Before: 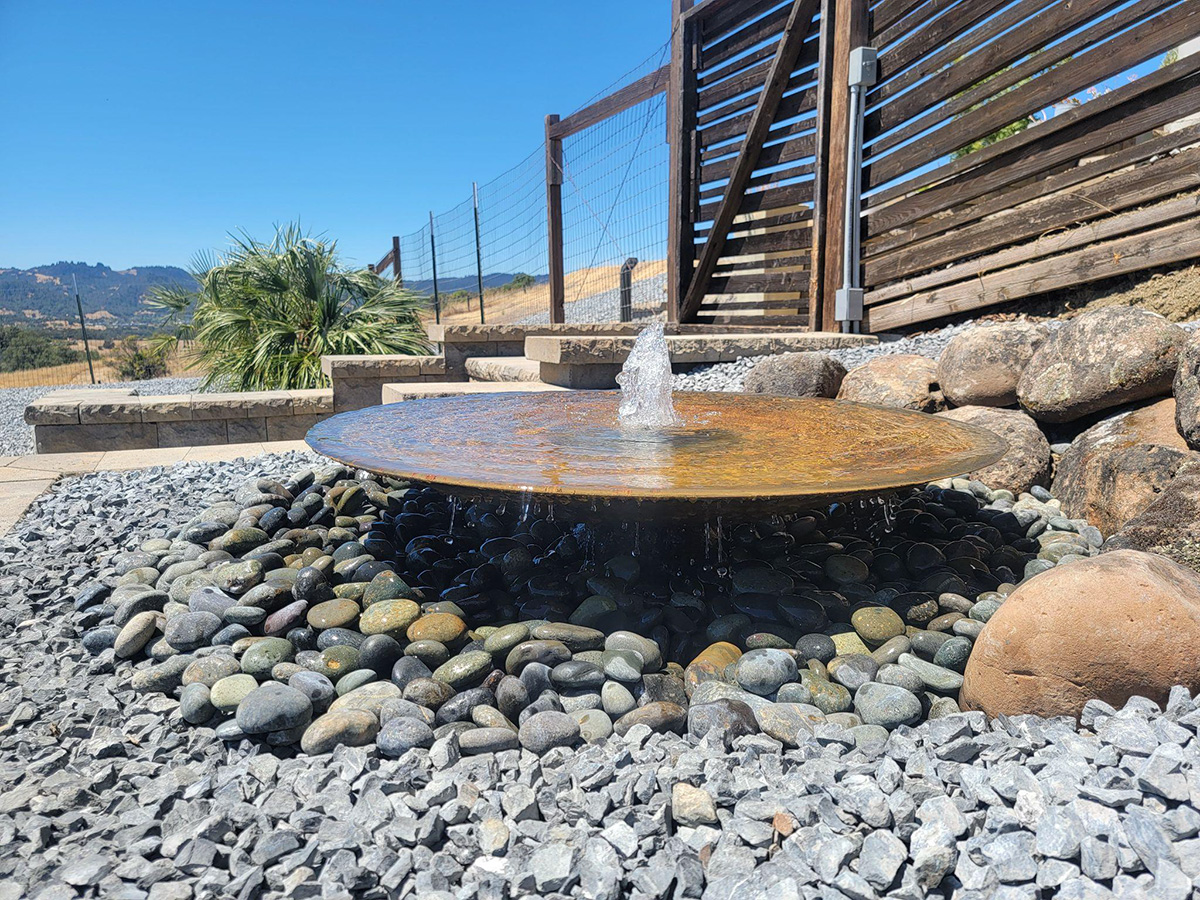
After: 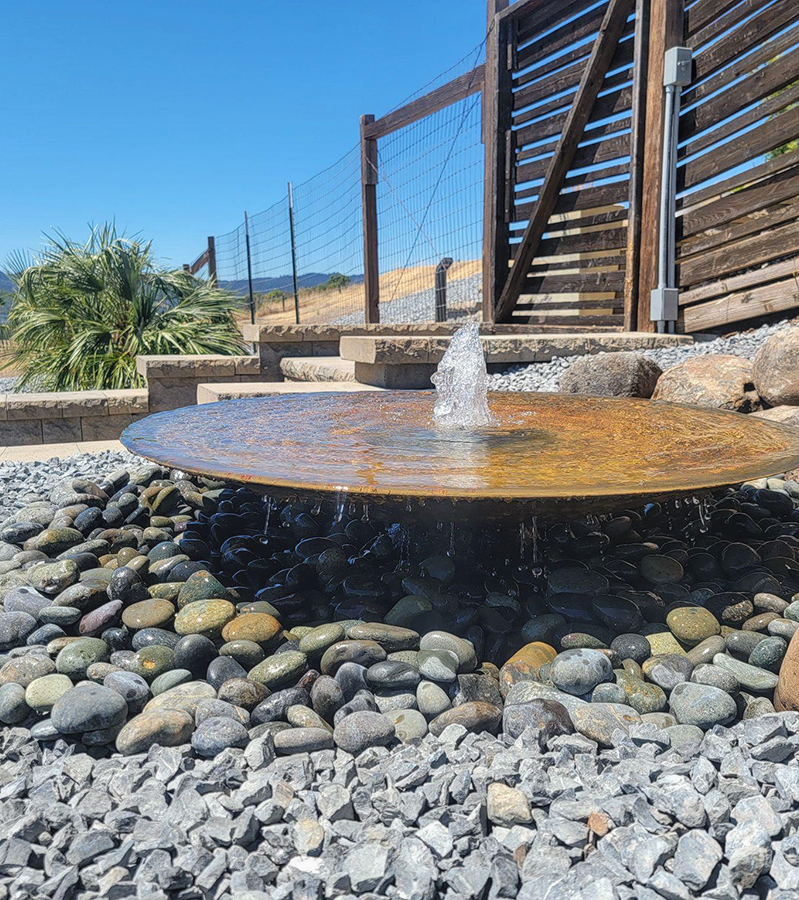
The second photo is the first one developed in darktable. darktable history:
local contrast: detail 110%
crop: left 15.419%, right 17.914%
